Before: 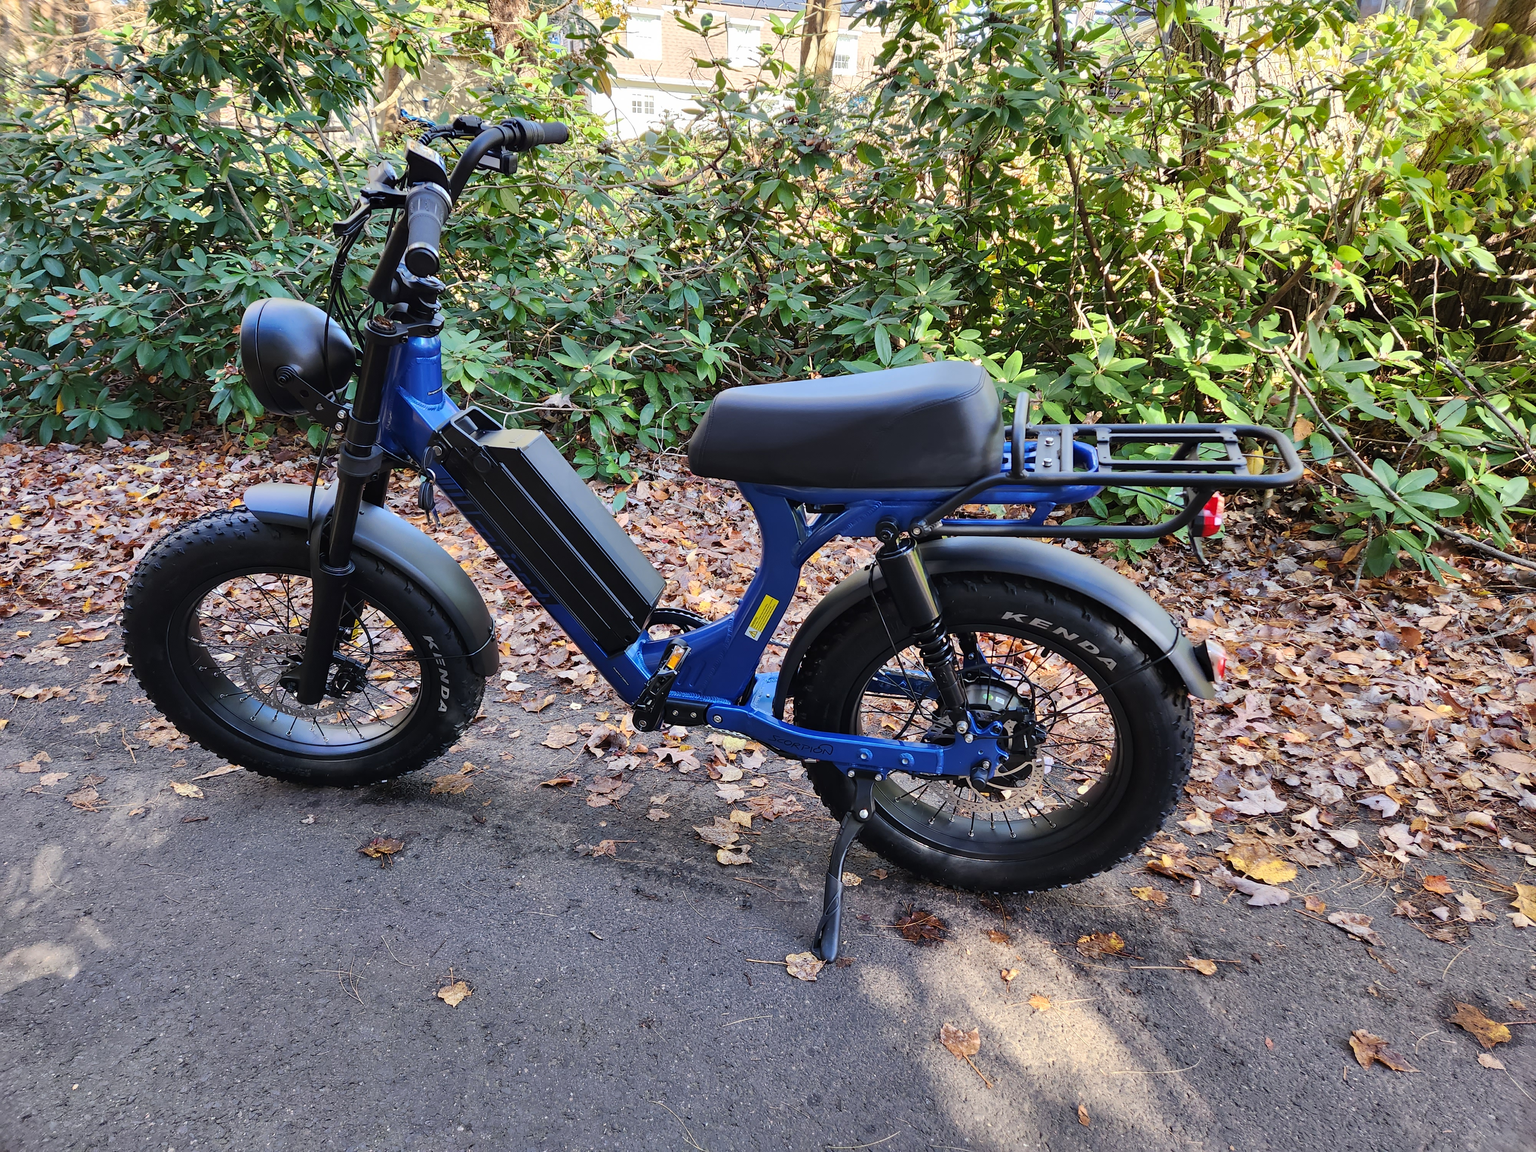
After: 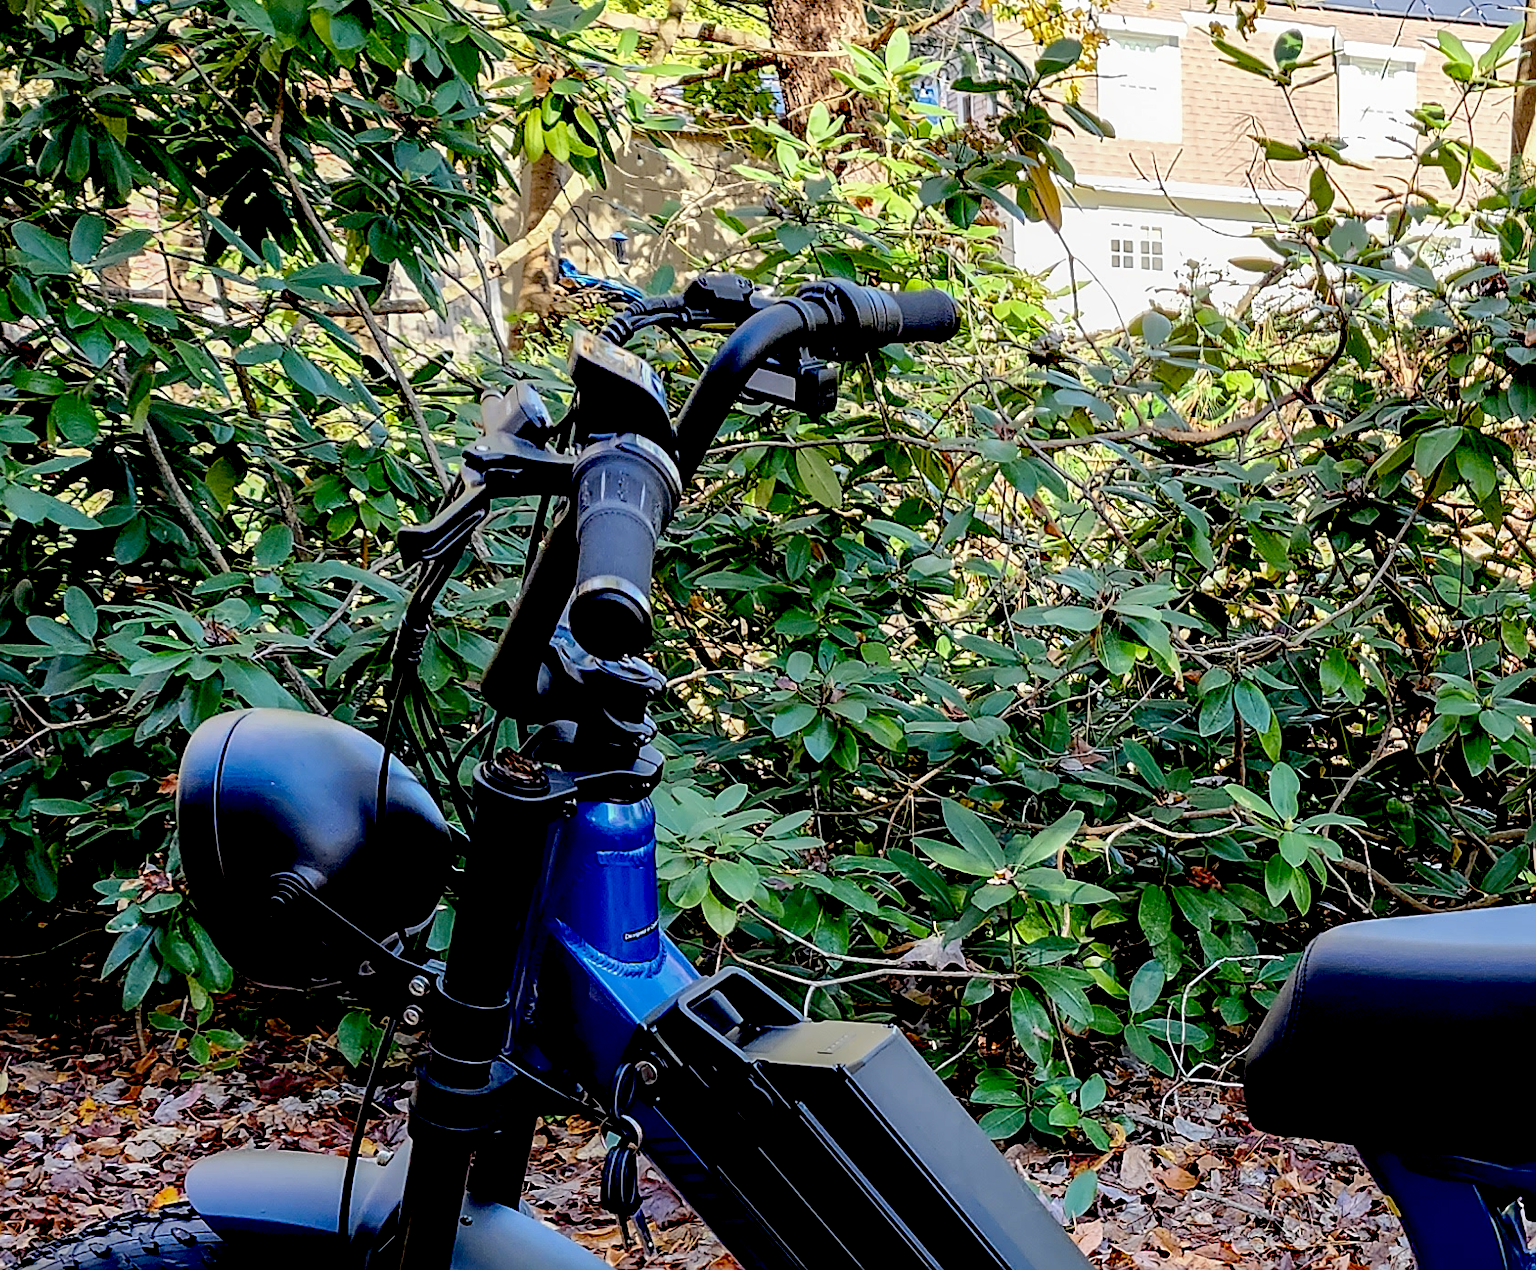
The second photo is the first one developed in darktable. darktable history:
crop and rotate: left 10.817%, top 0.062%, right 47.194%, bottom 53.626%
sharpen: on, module defaults
local contrast: on, module defaults
exposure: black level correction 0.056, compensate highlight preservation false
